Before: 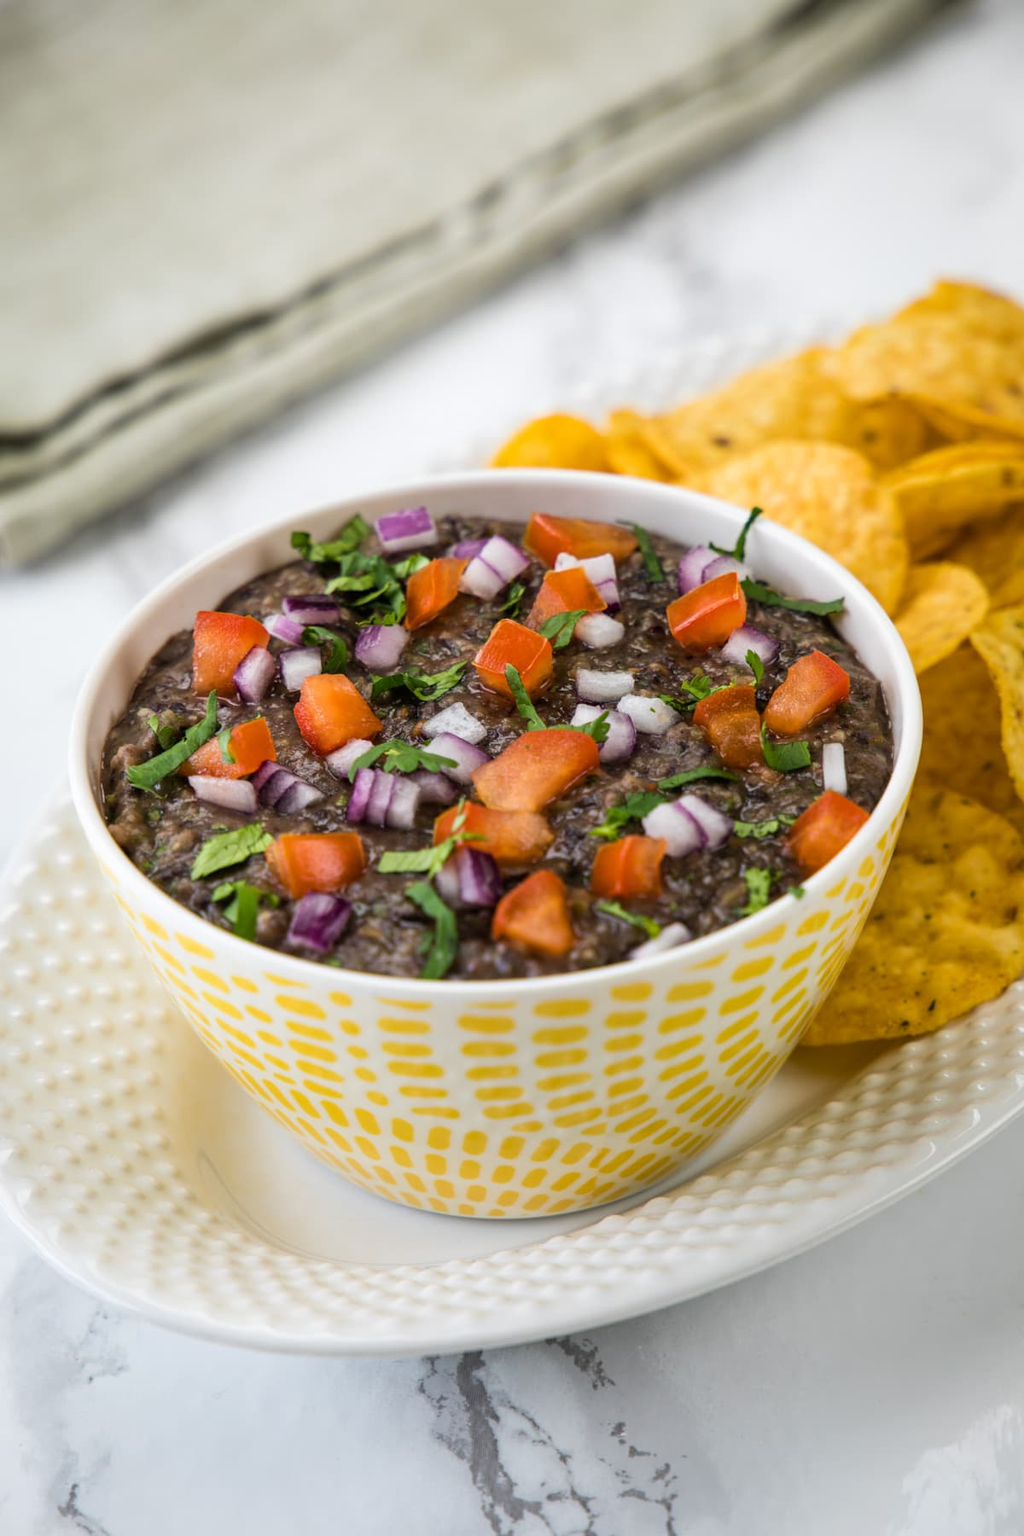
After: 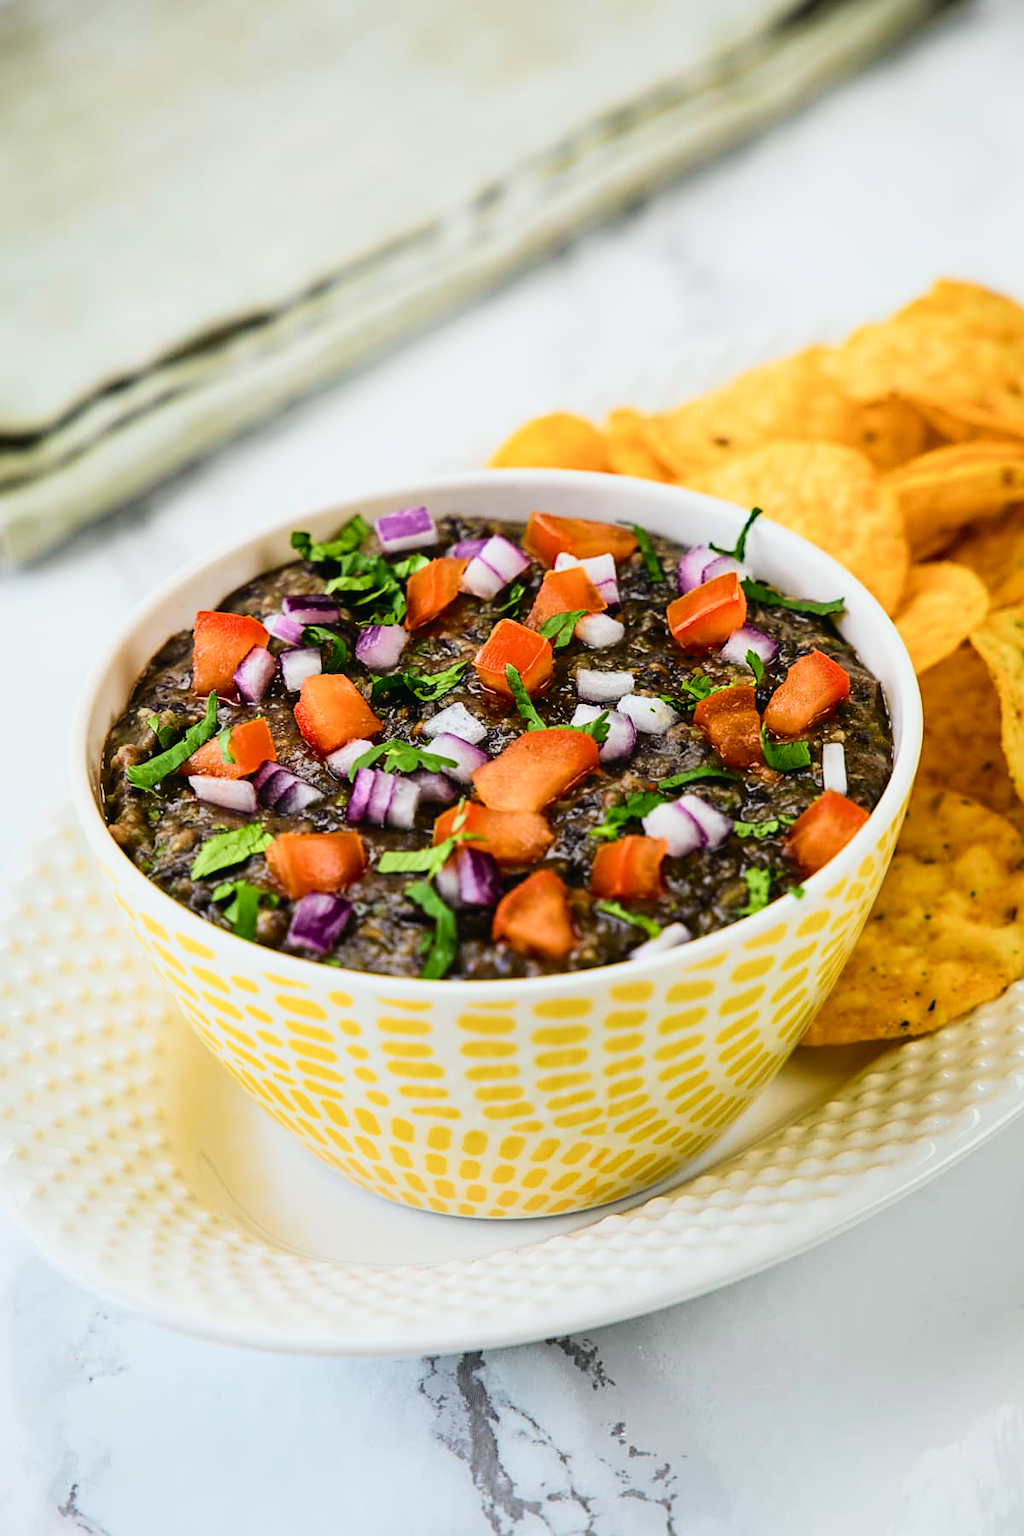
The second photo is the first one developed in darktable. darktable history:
sharpen: on, module defaults
tone curve: curves: ch0 [(0, 0.018) (0.162, 0.128) (0.434, 0.478) (0.667, 0.785) (0.819, 0.943) (1, 0.991)]; ch1 [(0, 0) (0.402, 0.36) (0.476, 0.449) (0.506, 0.505) (0.523, 0.518) (0.579, 0.626) (0.641, 0.668) (0.693, 0.745) (0.861, 0.934) (1, 1)]; ch2 [(0, 0) (0.424, 0.388) (0.483, 0.472) (0.503, 0.505) (0.521, 0.519) (0.547, 0.581) (0.582, 0.648) (0.699, 0.759) (0.997, 0.858)], color space Lab, independent channels
filmic rgb: black relative exposure -7.65 EV, white relative exposure 4.56 EV, hardness 3.61
